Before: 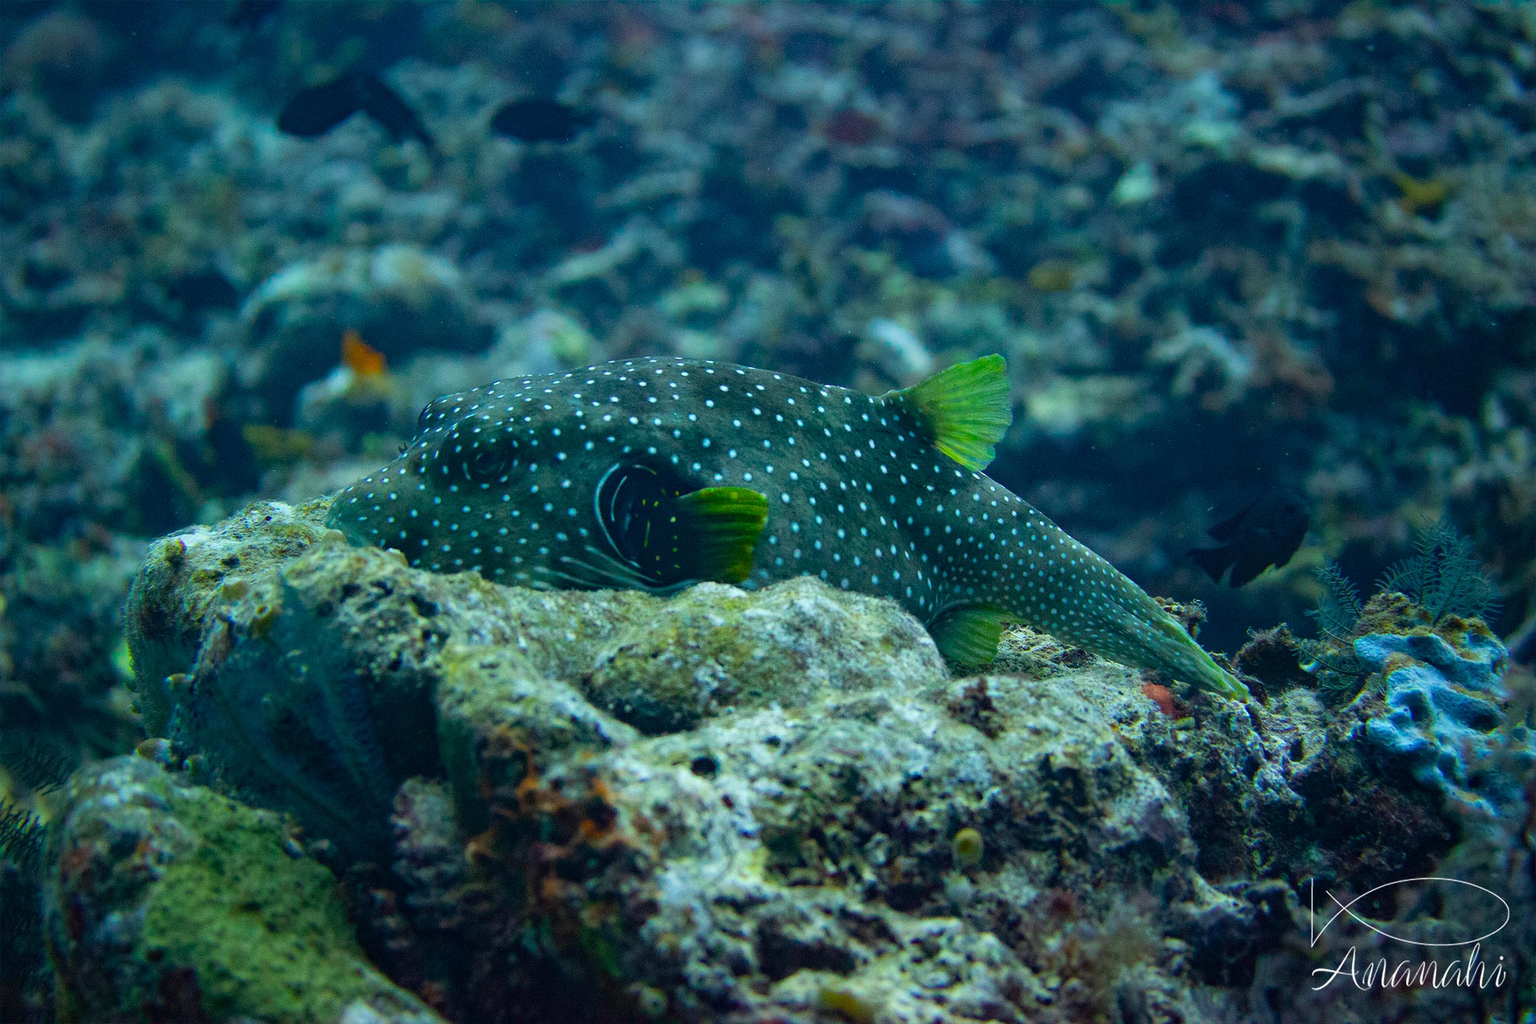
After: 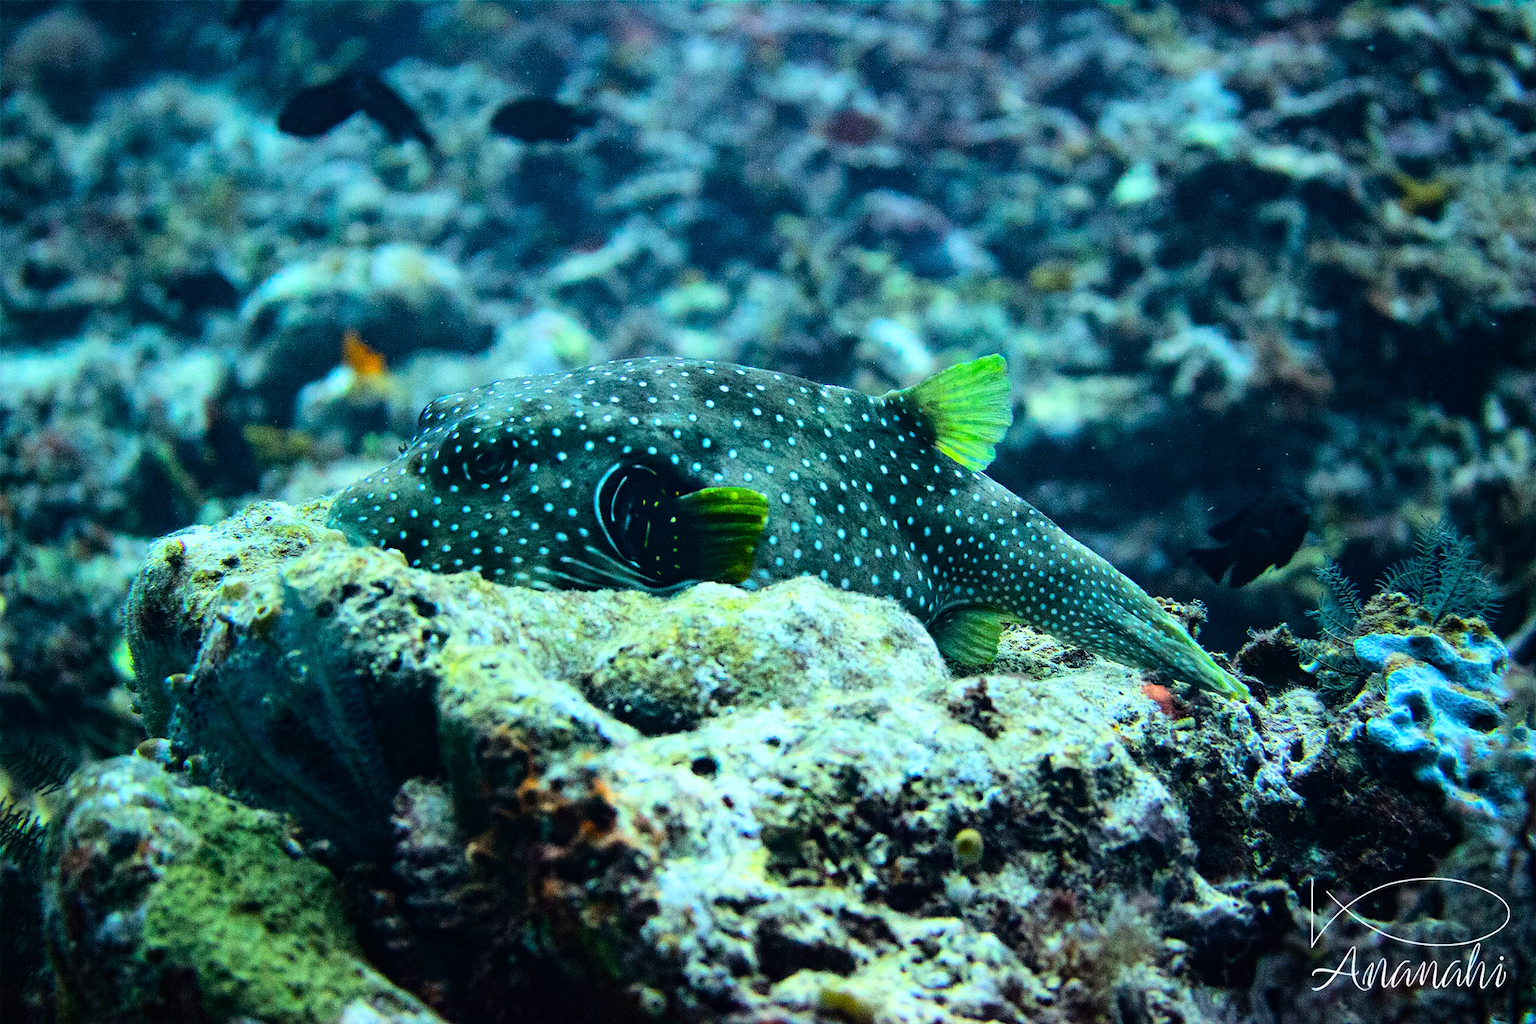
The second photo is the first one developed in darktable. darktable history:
base curve: curves: ch0 [(0, 0) (0, 0) (0.002, 0.001) (0.008, 0.003) (0.019, 0.011) (0.037, 0.037) (0.064, 0.11) (0.102, 0.232) (0.152, 0.379) (0.216, 0.524) (0.296, 0.665) (0.394, 0.789) (0.512, 0.881) (0.651, 0.945) (0.813, 0.986) (1, 1)], preserve colors average RGB
